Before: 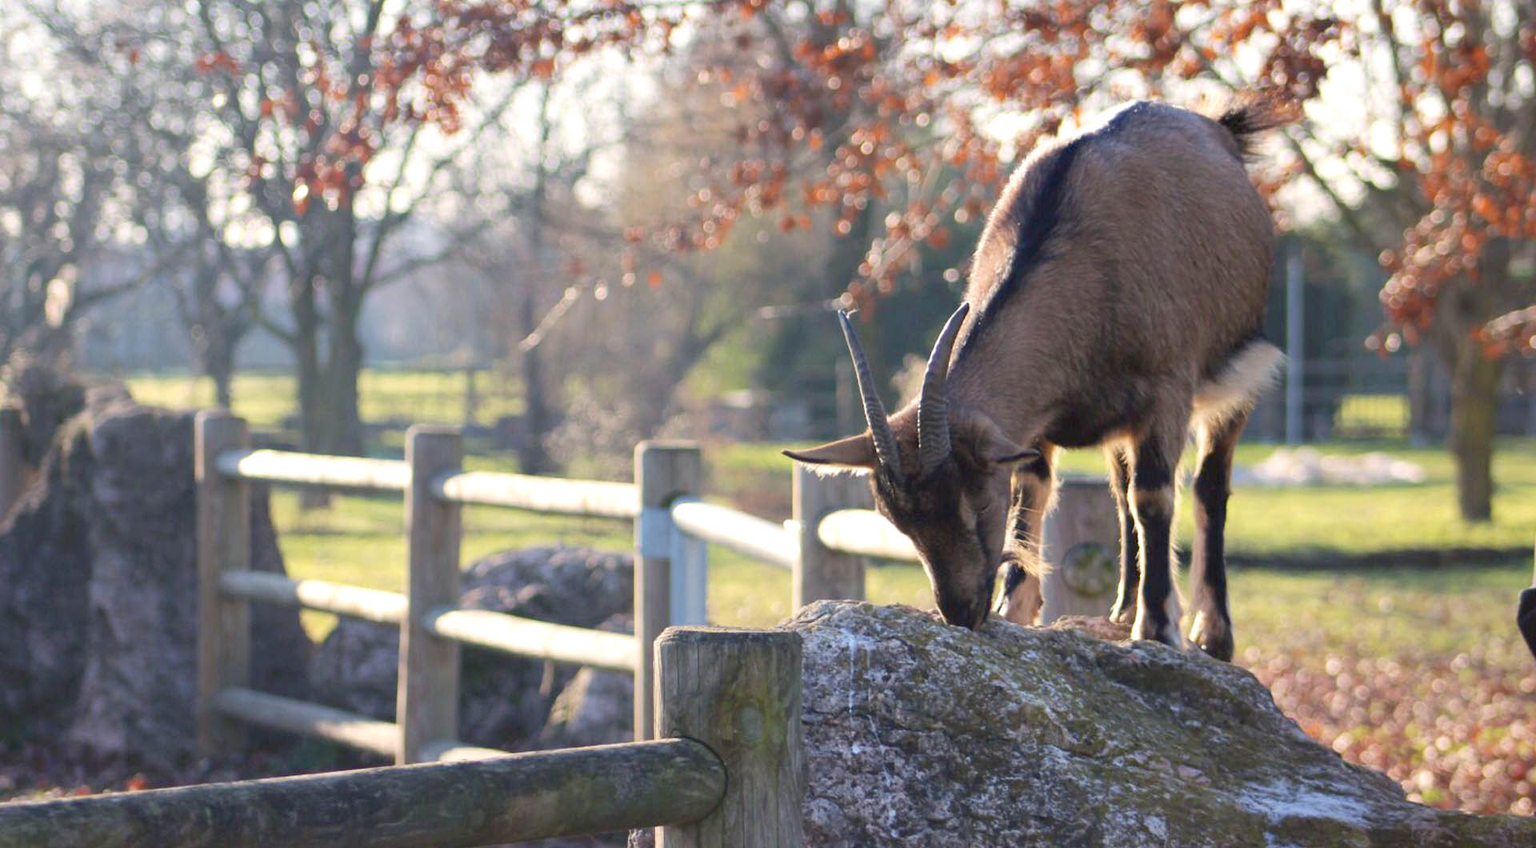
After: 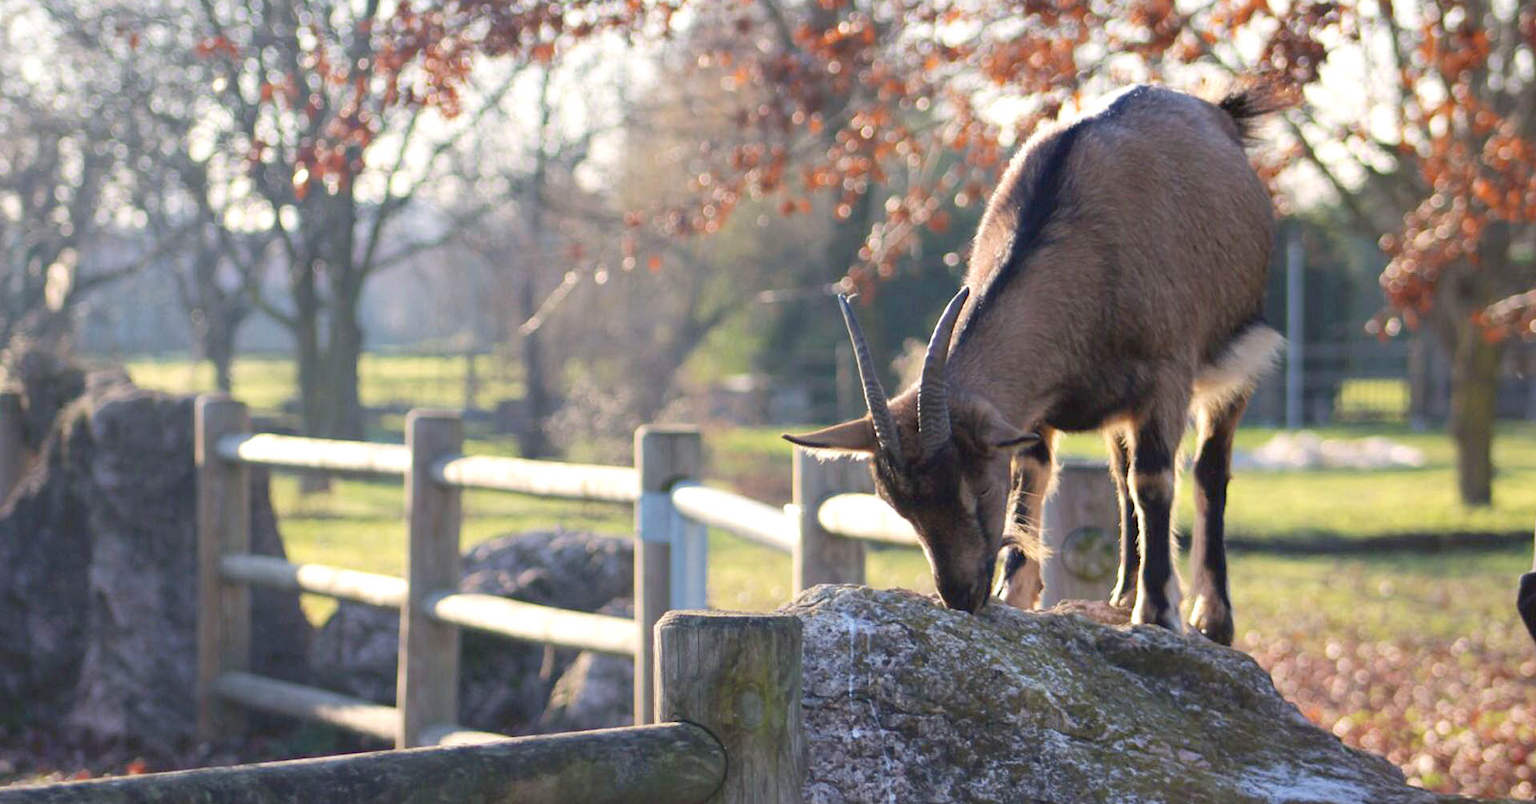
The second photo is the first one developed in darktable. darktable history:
exposure: compensate highlight preservation false
crop and rotate: top 1.947%, bottom 3.218%
